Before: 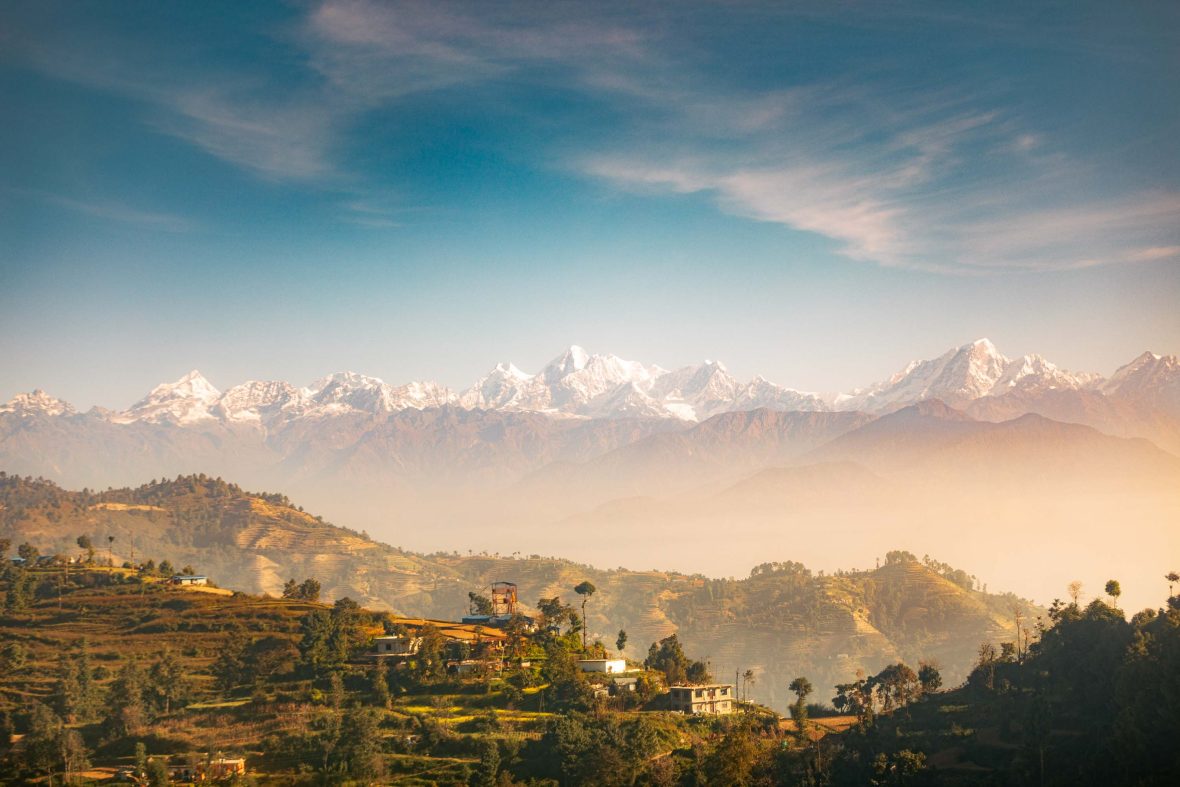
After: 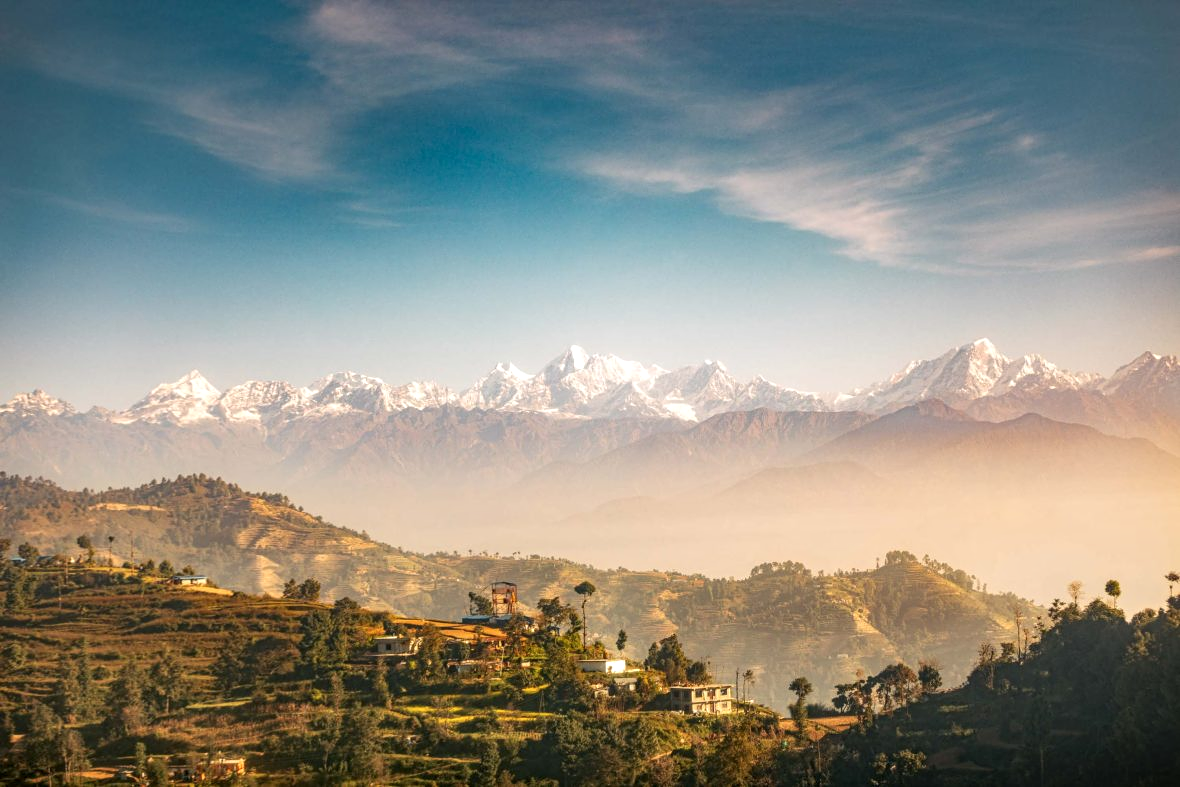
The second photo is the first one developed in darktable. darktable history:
contrast equalizer: y [[0.5, 0.504, 0.515, 0.527, 0.535, 0.534], [0.5 ×6], [0.491, 0.387, 0.179, 0.068, 0.068, 0.068], [0 ×5, 0.023], [0 ×6]]
local contrast: on, module defaults
